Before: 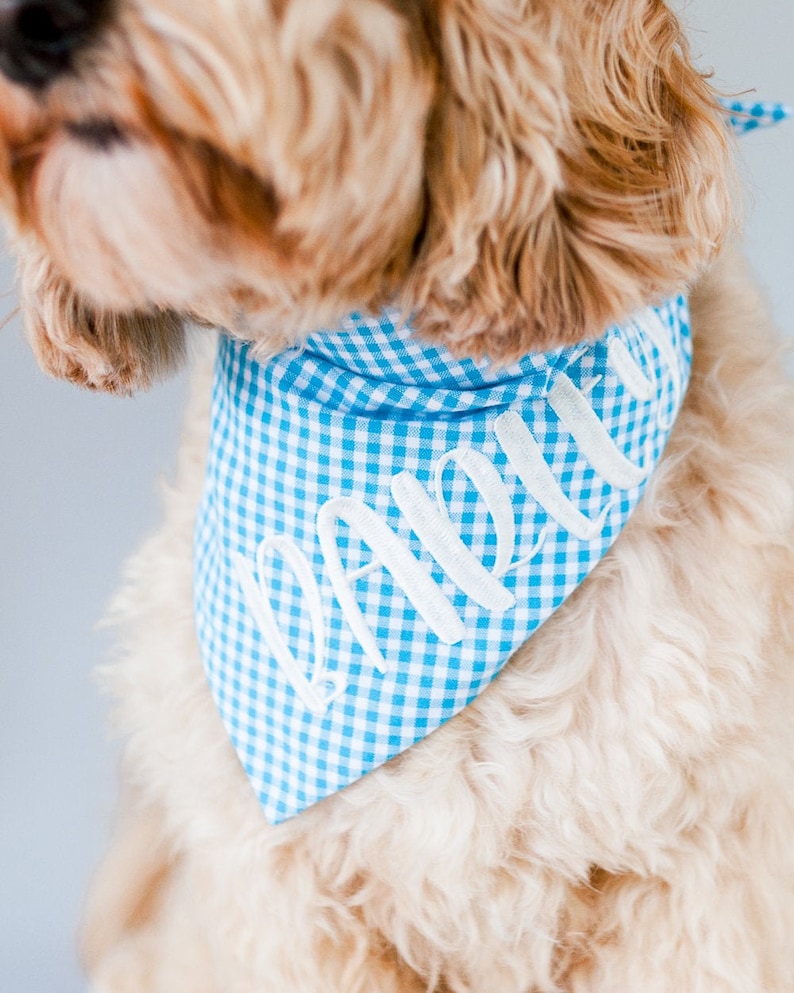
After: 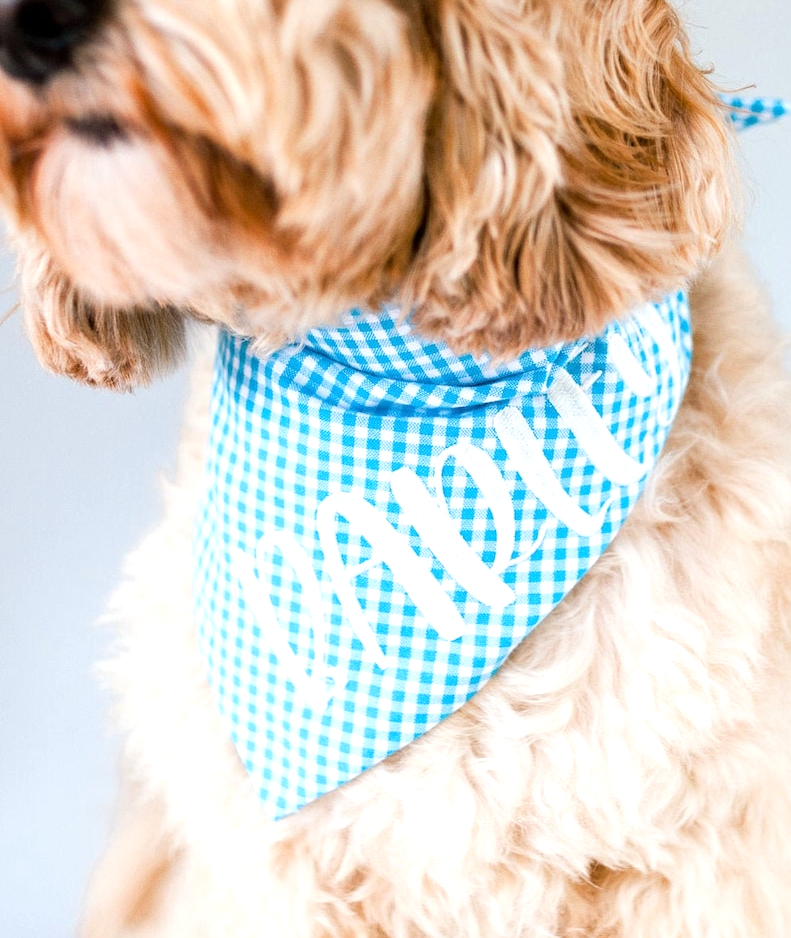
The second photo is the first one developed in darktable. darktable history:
crop: top 0.465%, right 0.262%, bottom 5.002%
tone equalizer: -8 EV -0.422 EV, -7 EV -0.363 EV, -6 EV -0.33 EV, -5 EV -0.221 EV, -3 EV 0.241 EV, -2 EV 0.322 EV, -1 EV 0.411 EV, +0 EV 0.446 EV
